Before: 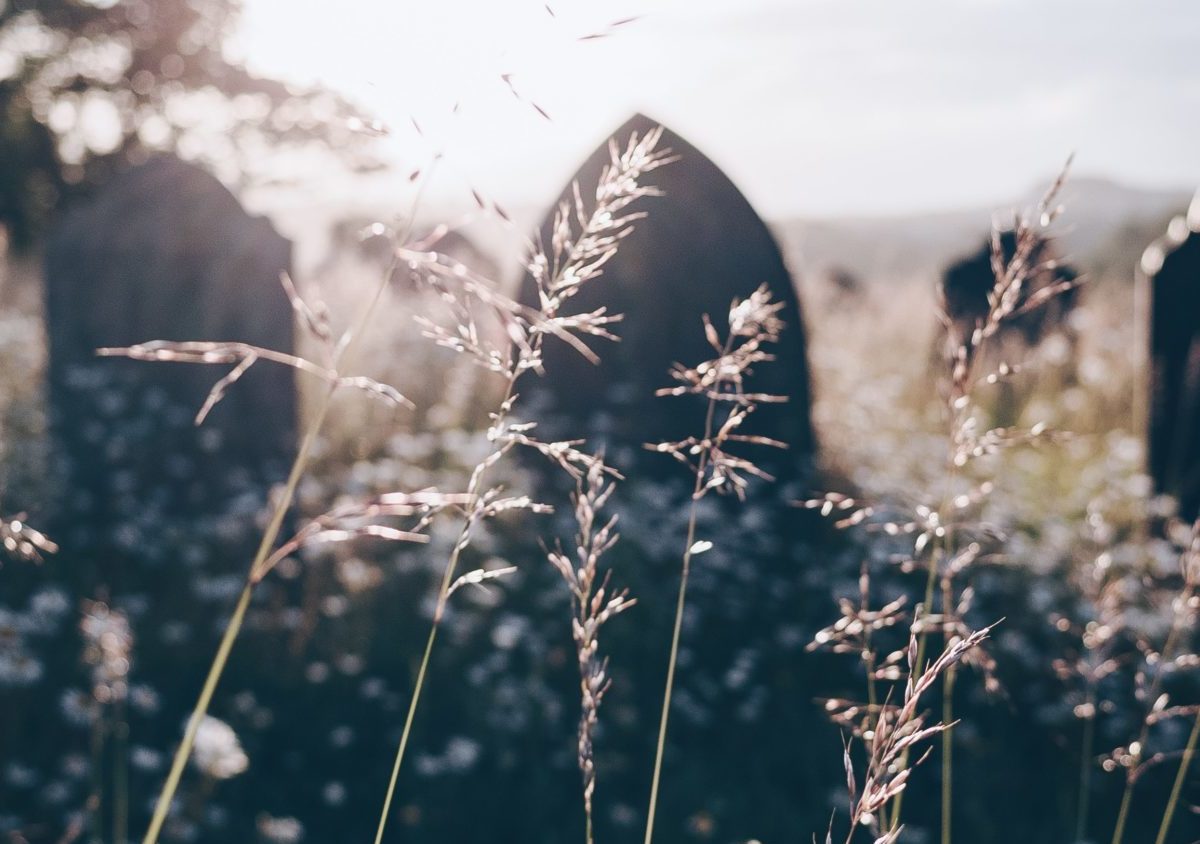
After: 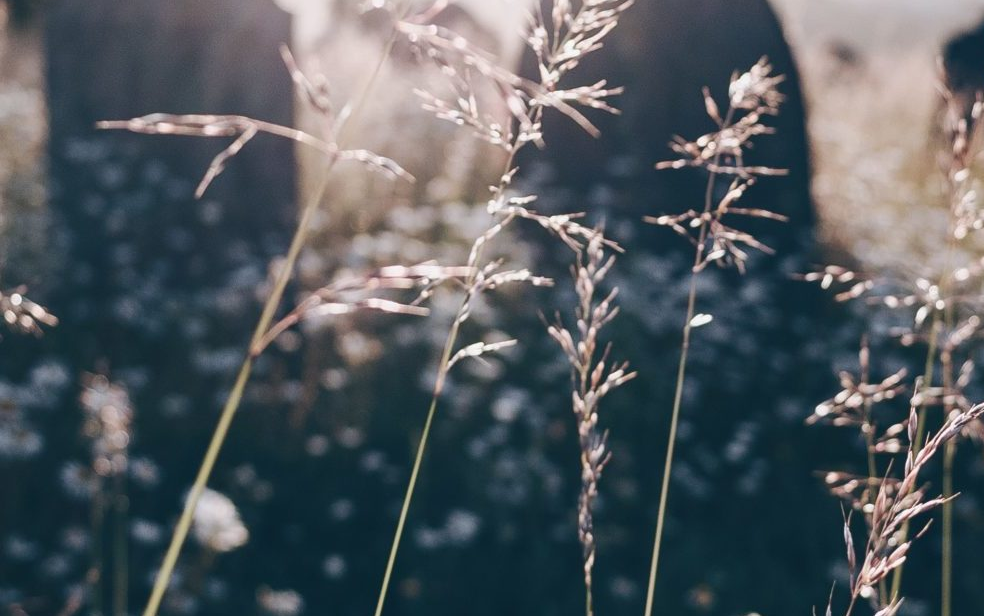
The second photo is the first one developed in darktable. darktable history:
crop: top 26.934%, right 17.958%
